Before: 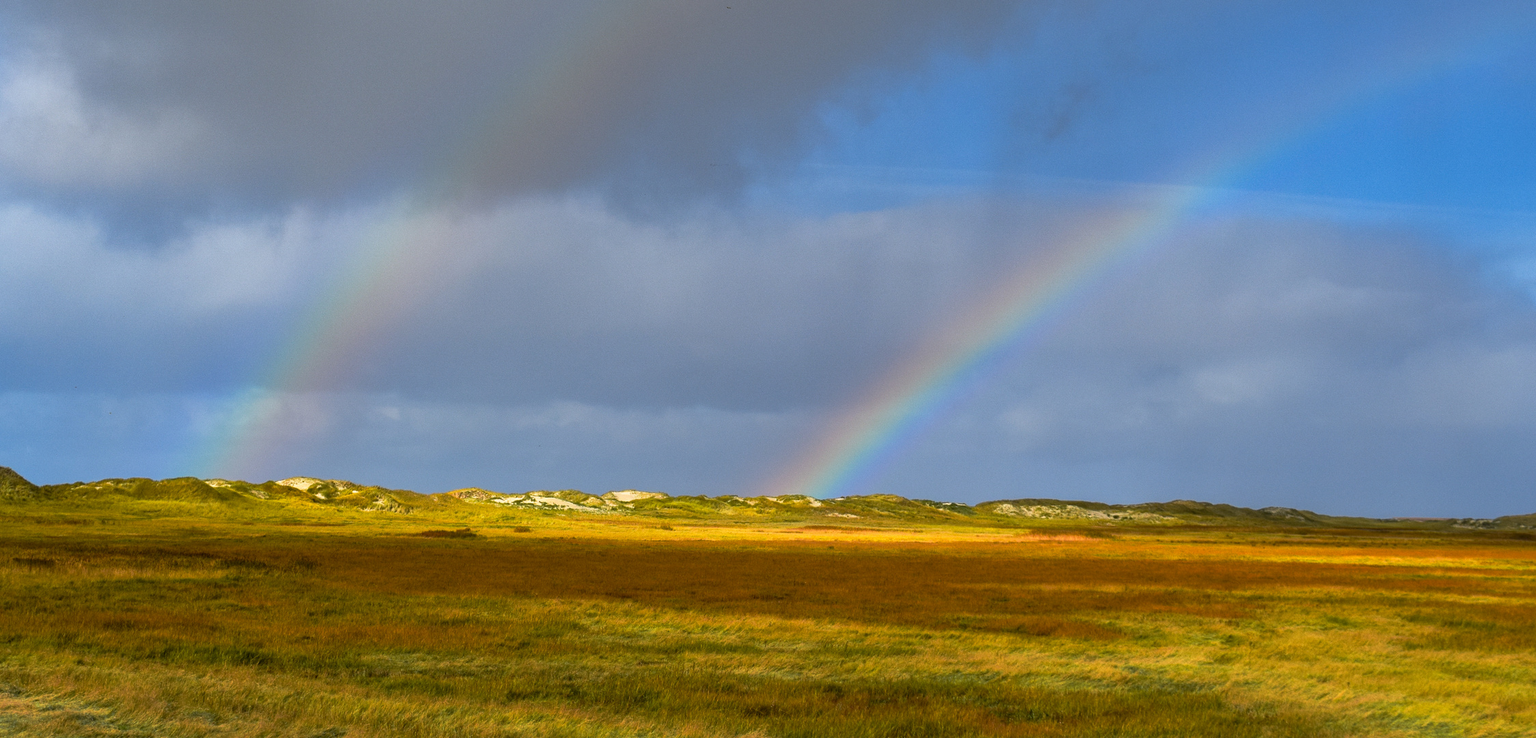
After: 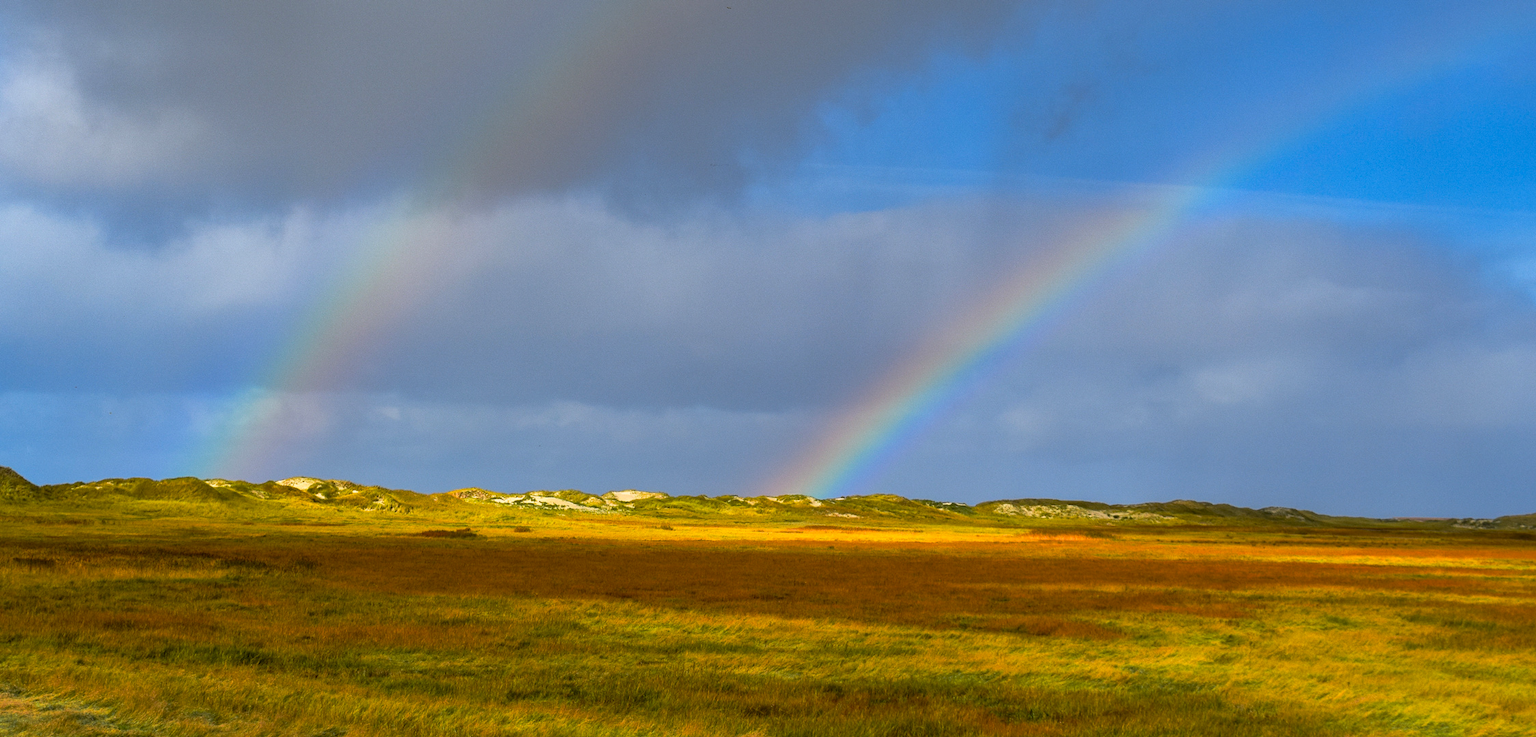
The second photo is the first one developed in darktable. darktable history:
contrast brightness saturation: contrast 0.039, saturation 0.161
